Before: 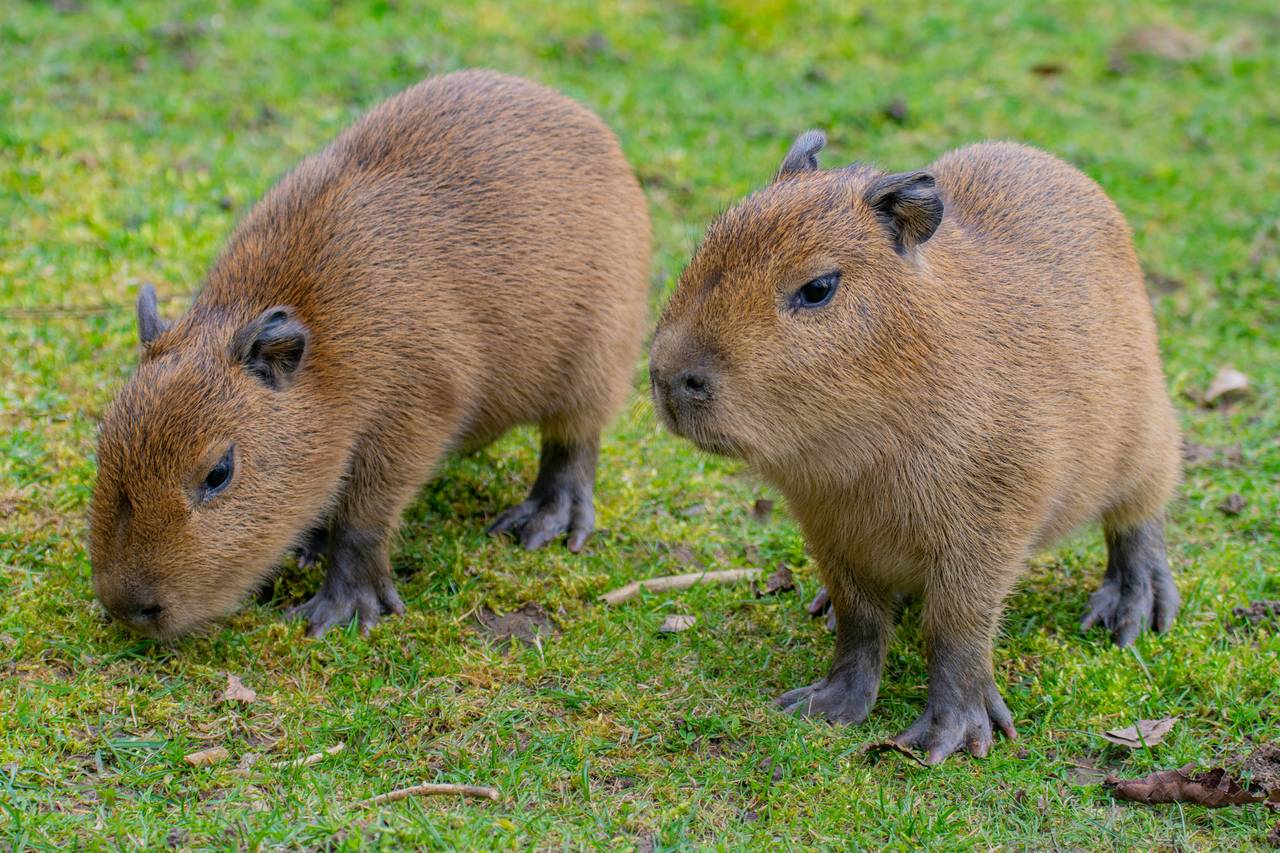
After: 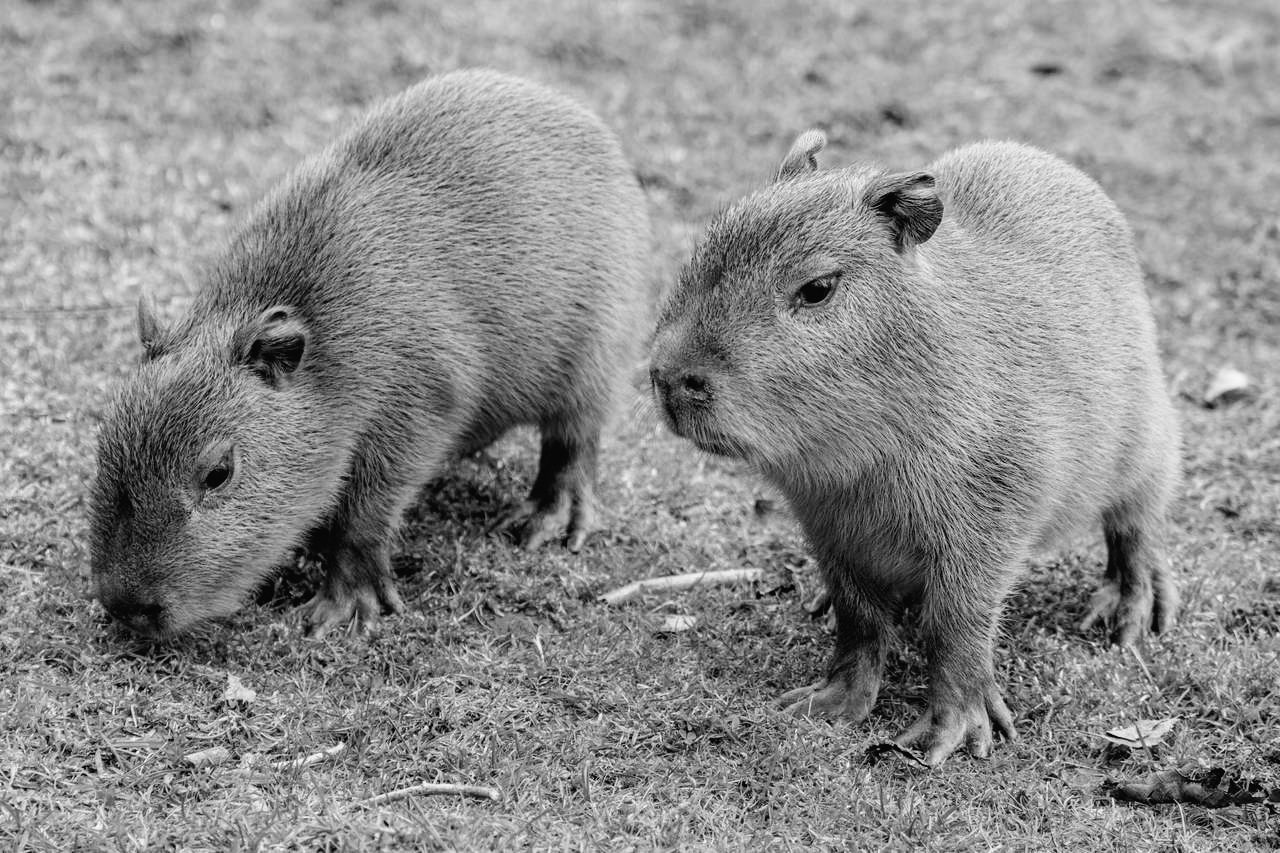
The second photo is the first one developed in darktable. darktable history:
tone curve: curves: ch0 [(0, 0.016) (0.11, 0.039) (0.259, 0.235) (0.383, 0.437) (0.499, 0.597) (0.733, 0.867) (0.843, 0.948) (1, 1)], color space Lab, linked channels, preserve colors none
color calibration: output gray [0.25, 0.35, 0.4, 0], x 0.383, y 0.372, temperature 3905.17 K
